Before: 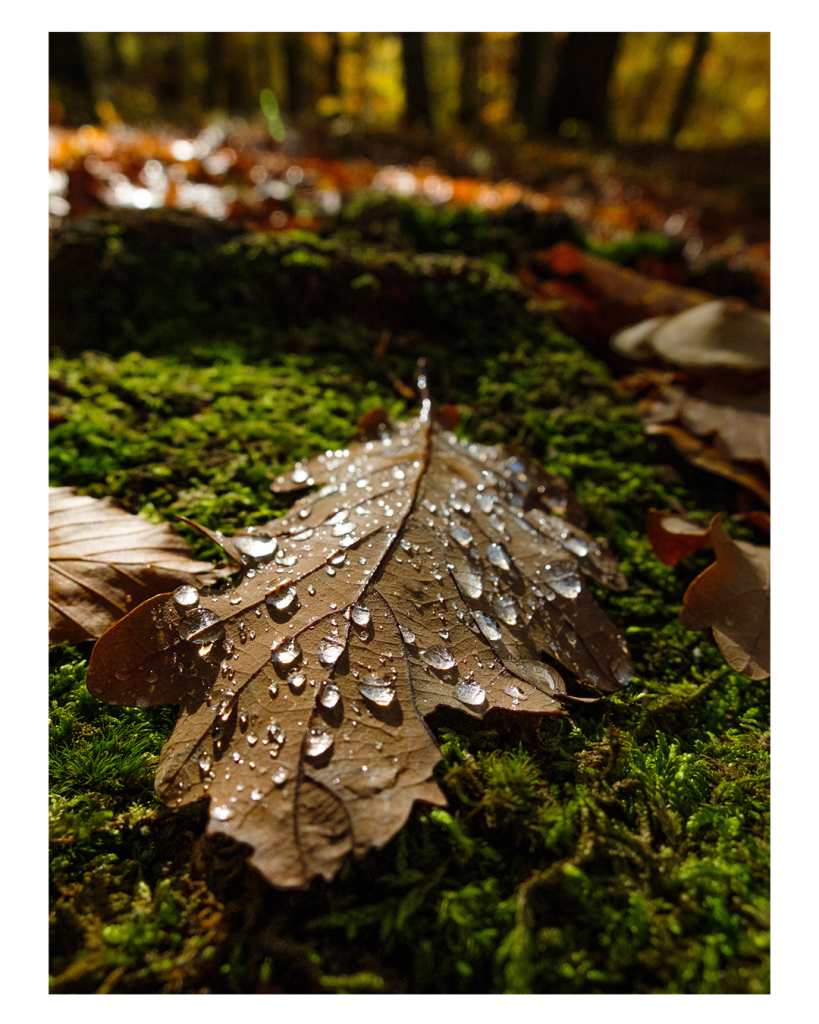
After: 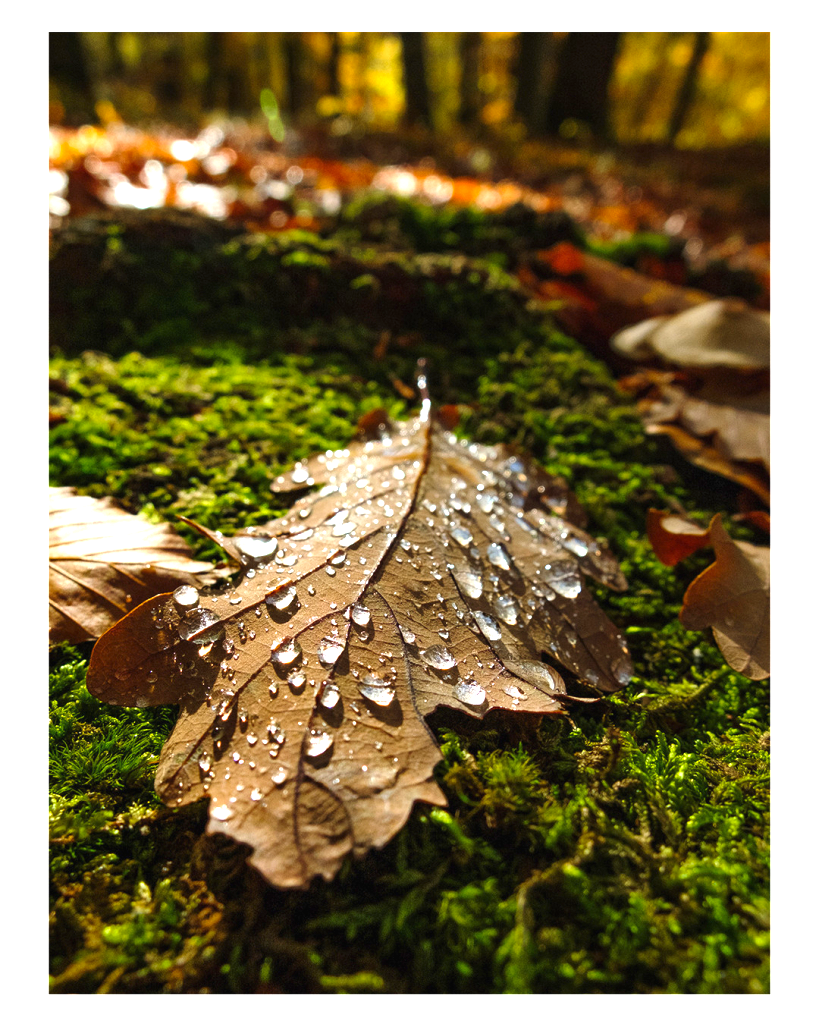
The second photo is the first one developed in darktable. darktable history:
contrast brightness saturation: contrast -0.02, brightness -0.013, saturation 0.043
exposure: black level correction 0, exposure 1.001 EV, compensate exposure bias true, compensate highlight preservation false
